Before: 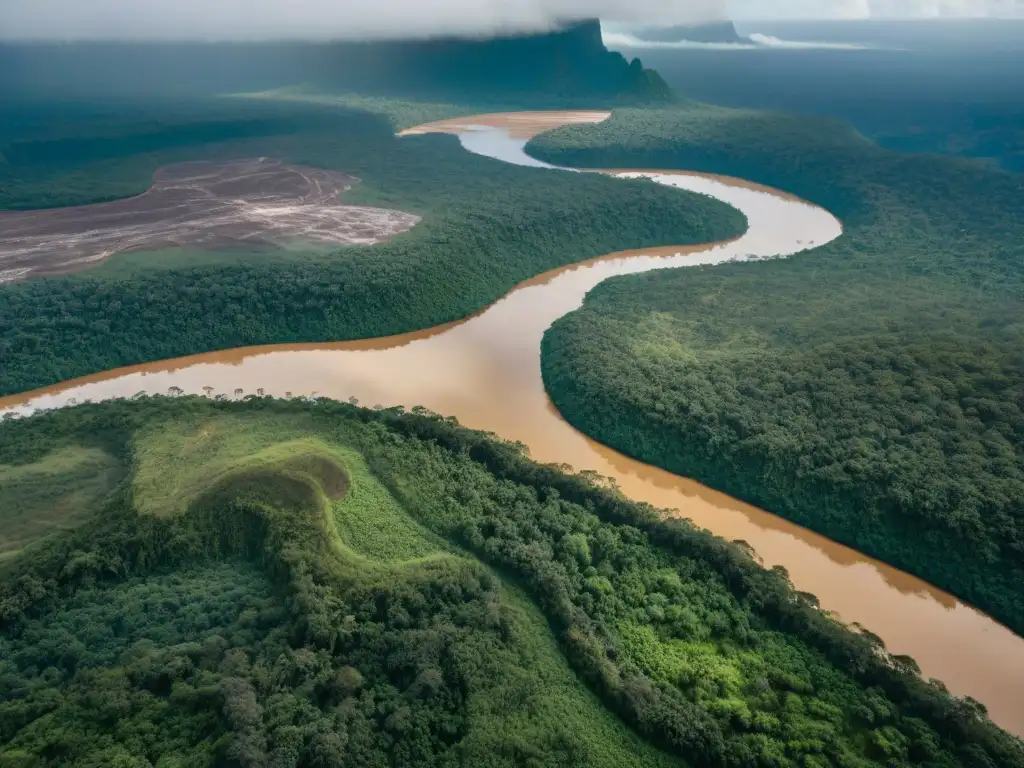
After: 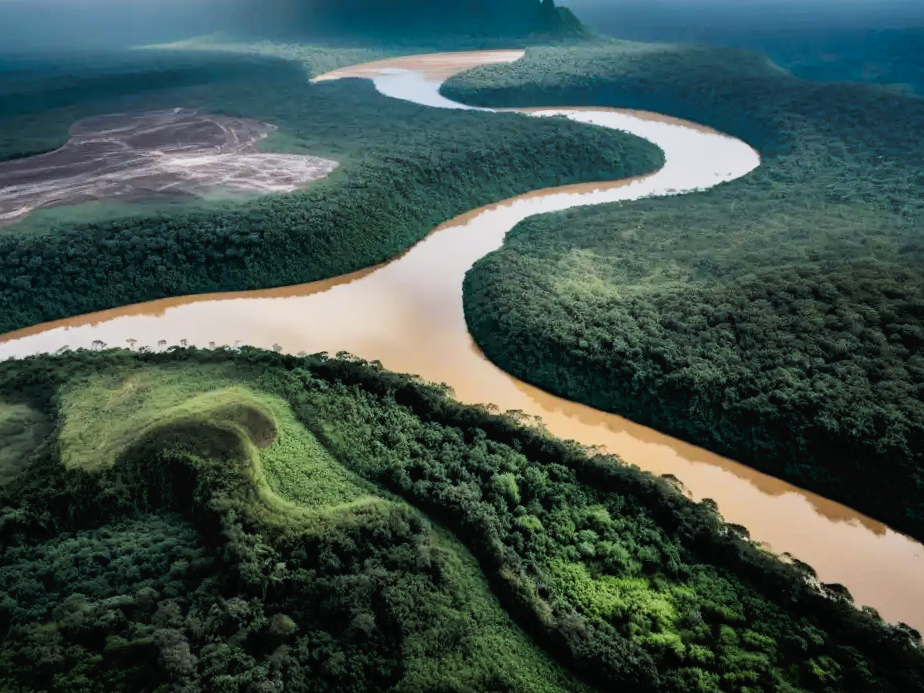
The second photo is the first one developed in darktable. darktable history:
crop and rotate: angle 1.96°, left 5.673%, top 5.673%
white balance: red 0.974, blue 1.044
filmic rgb: black relative exposure -5 EV, hardness 2.88, contrast 1.4, highlights saturation mix -30%
tone curve: curves: ch0 [(0, 0) (0.003, 0.019) (0.011, 0.022) (0.025, 0.03) (0.044, 0.049) (0.069, 0.08) (0.1, 0.111) (0.136, 0.144) (0.177, 0.189) (0.224, 0.23) (0.277, 0.285) (0.335, 0.356) (0.399, 0.428) (0.468, 0.511) (0.543, 0.597) (0.623, 0.682) (0.709, 0.773) (0.801, 0.865) (0.898, 0.945) (1, 1)], preserve colors none
